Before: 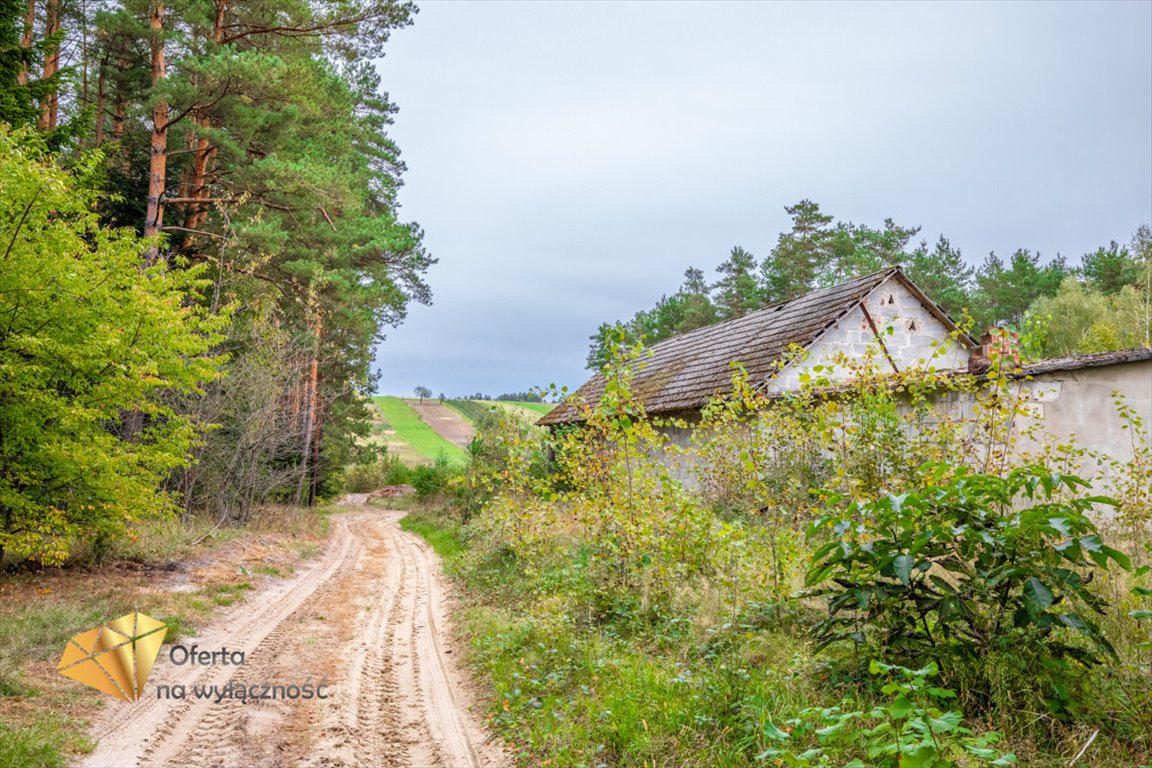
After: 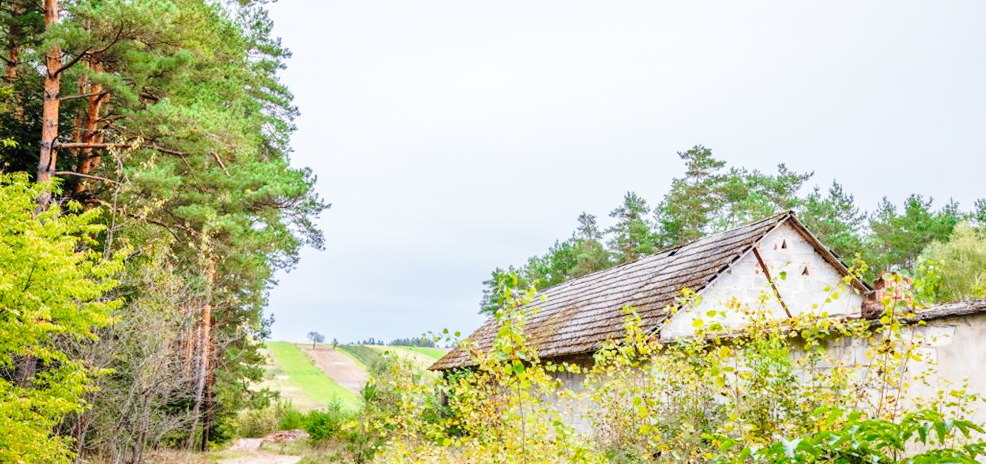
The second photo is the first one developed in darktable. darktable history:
base curve: curves: ch0 [(0, 0) (0.028, 0.03) (0.121, 0.232) (0.46, 0.748) (0.859, 0.968) (1, 1)], preserve colors none
crop and rotate: left 9.345%, top 7.22%, right 4.982%, bottom 32.331%
